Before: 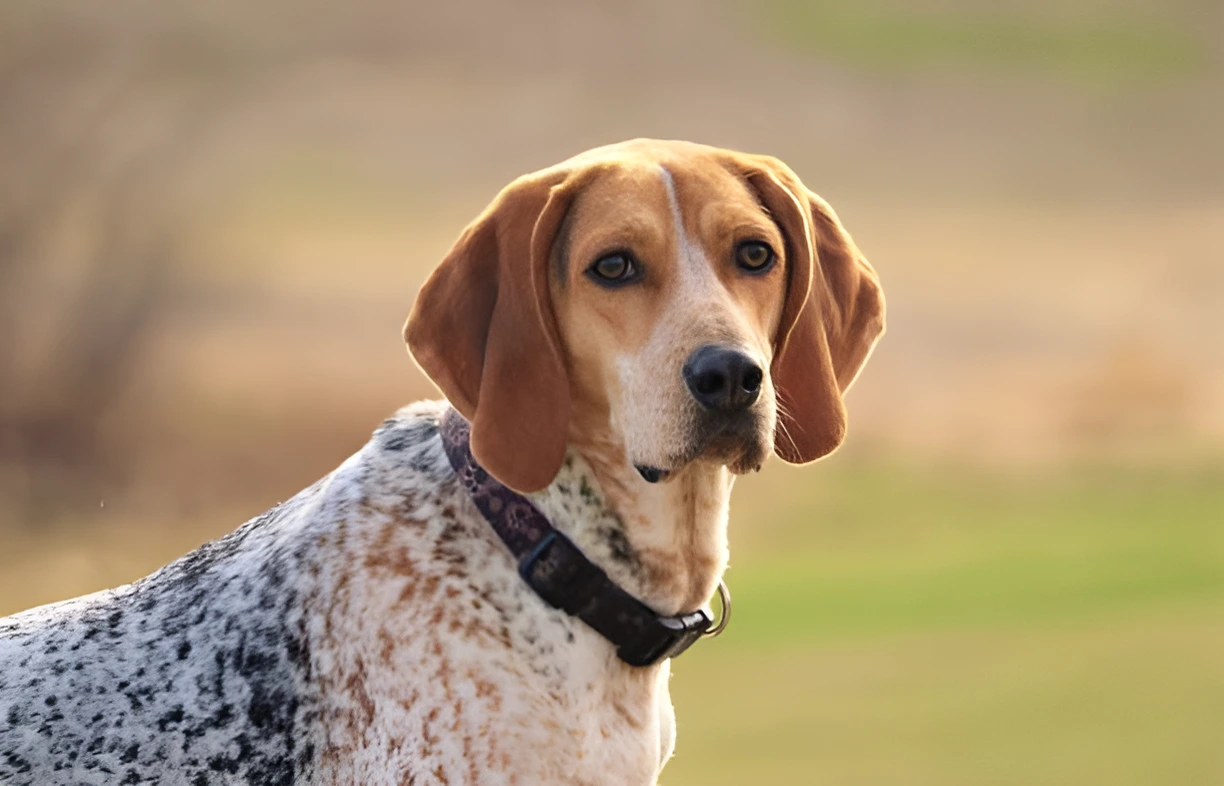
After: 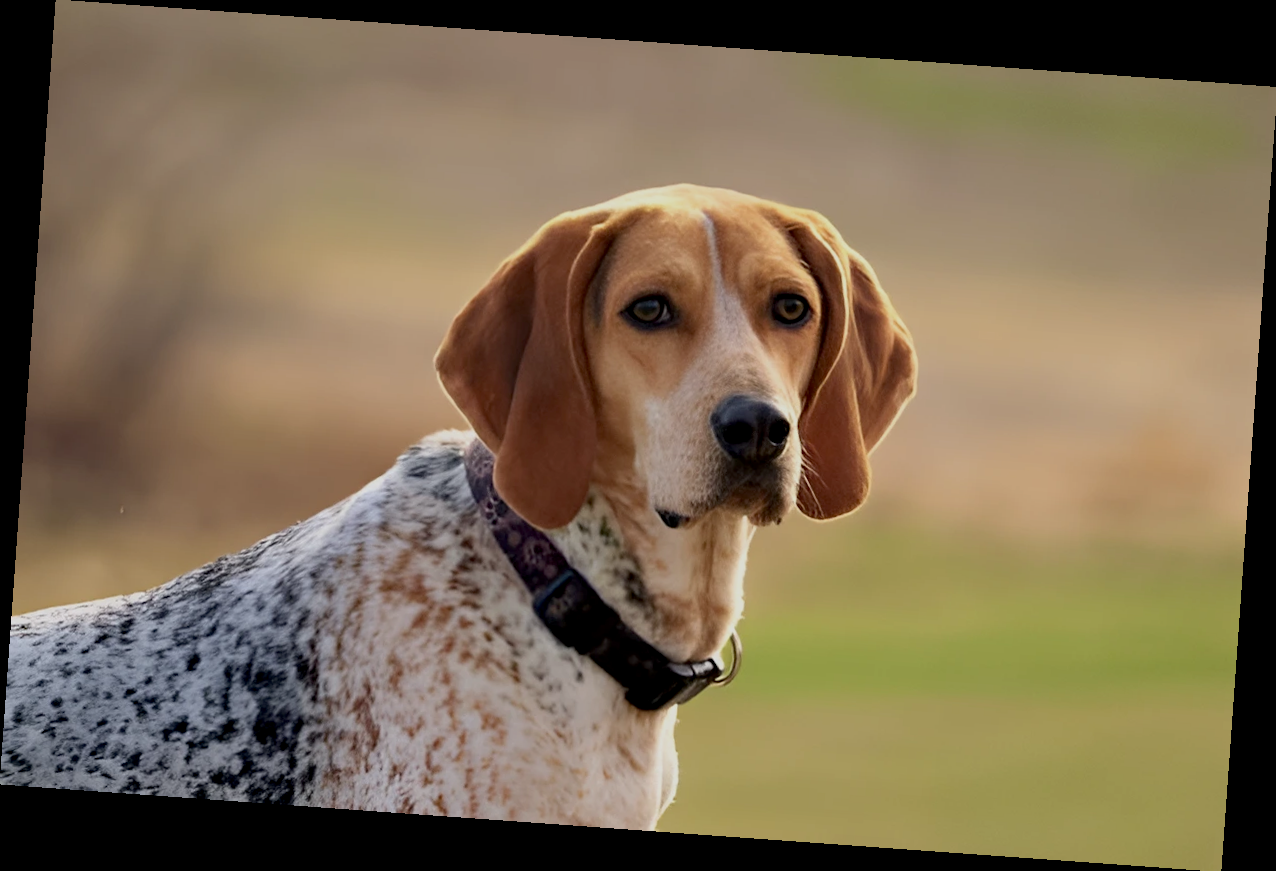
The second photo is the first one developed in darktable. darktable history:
rotate and perspective: rotation 4.1°, automatic cropping off
exposure: black level correction 0.011, exposure -0.478 EV, compensate highlight preservation false
